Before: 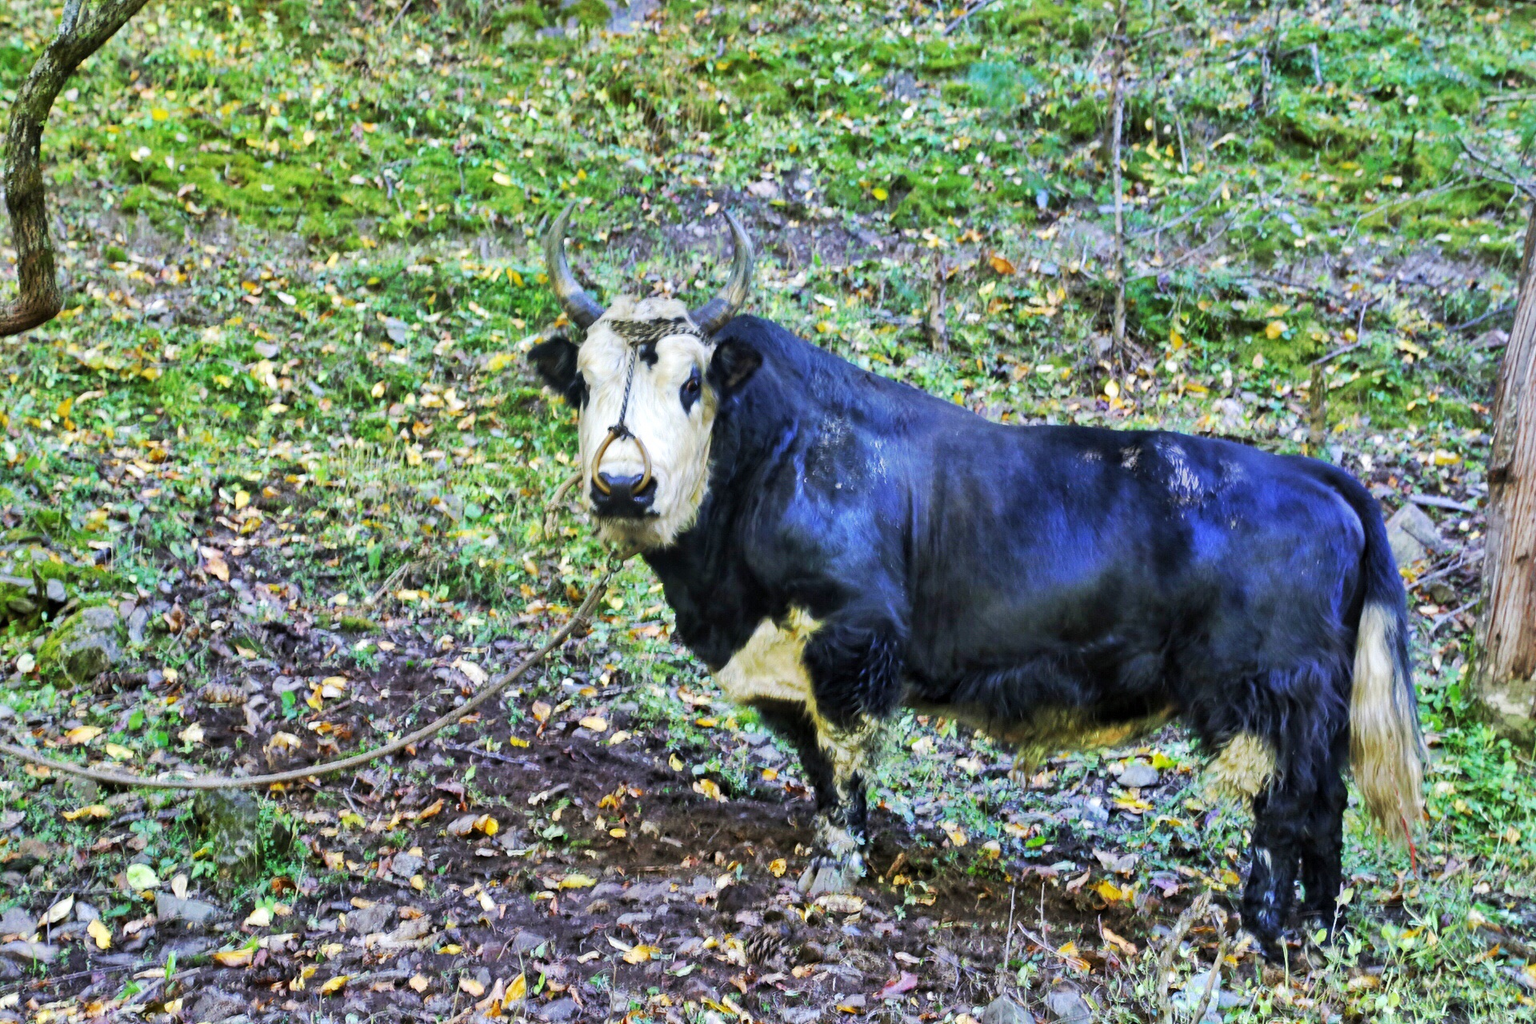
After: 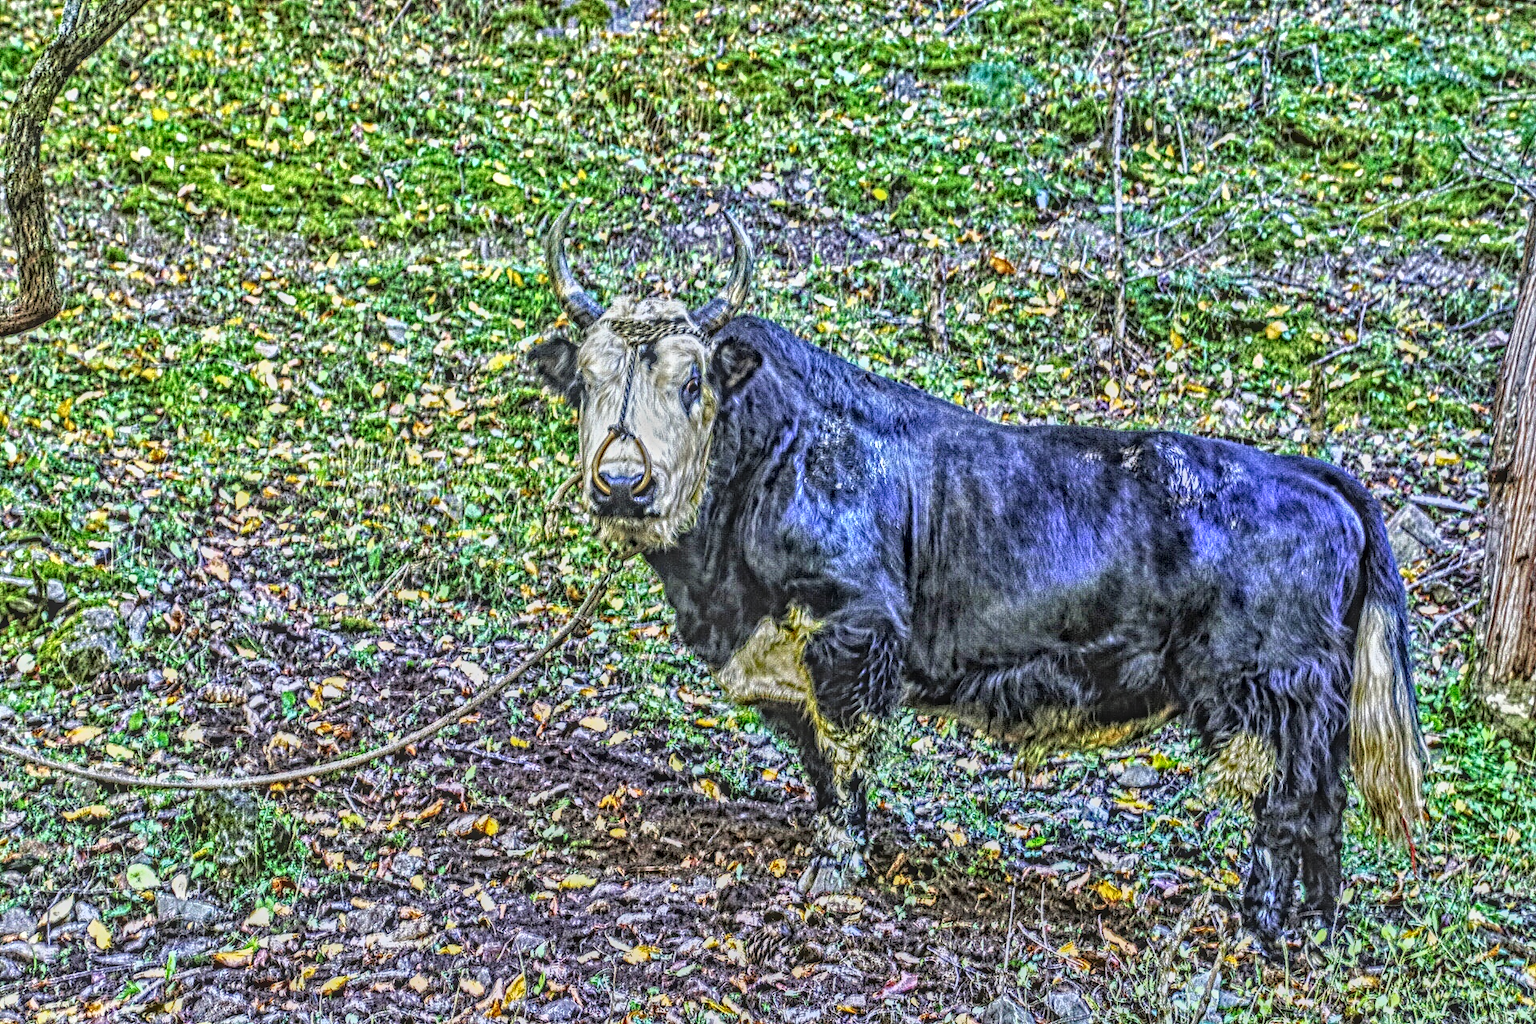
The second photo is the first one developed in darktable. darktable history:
shadows and highlights: radius 333.46, shadows 65.12, highlights 5.92, compress 87.77%, soften with gaussian
local contrast: highlights 4%, shadows 0%, detail 200%, midtone range 0.243
contrast equalizer: y [[0.406, 0.494, 0.589, 0.753, 0.877, 0.999], [0.5 ×6], [0.5 ×6], [0 ×6], [0 ×6]]
